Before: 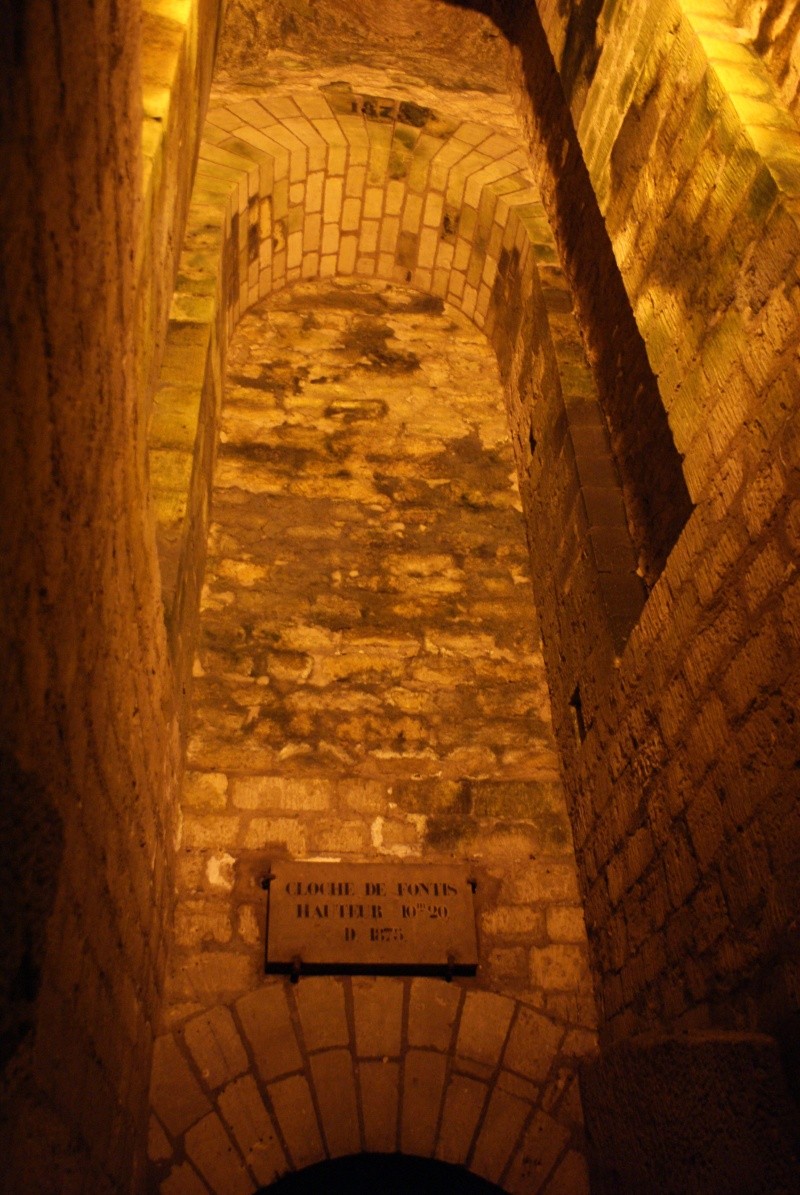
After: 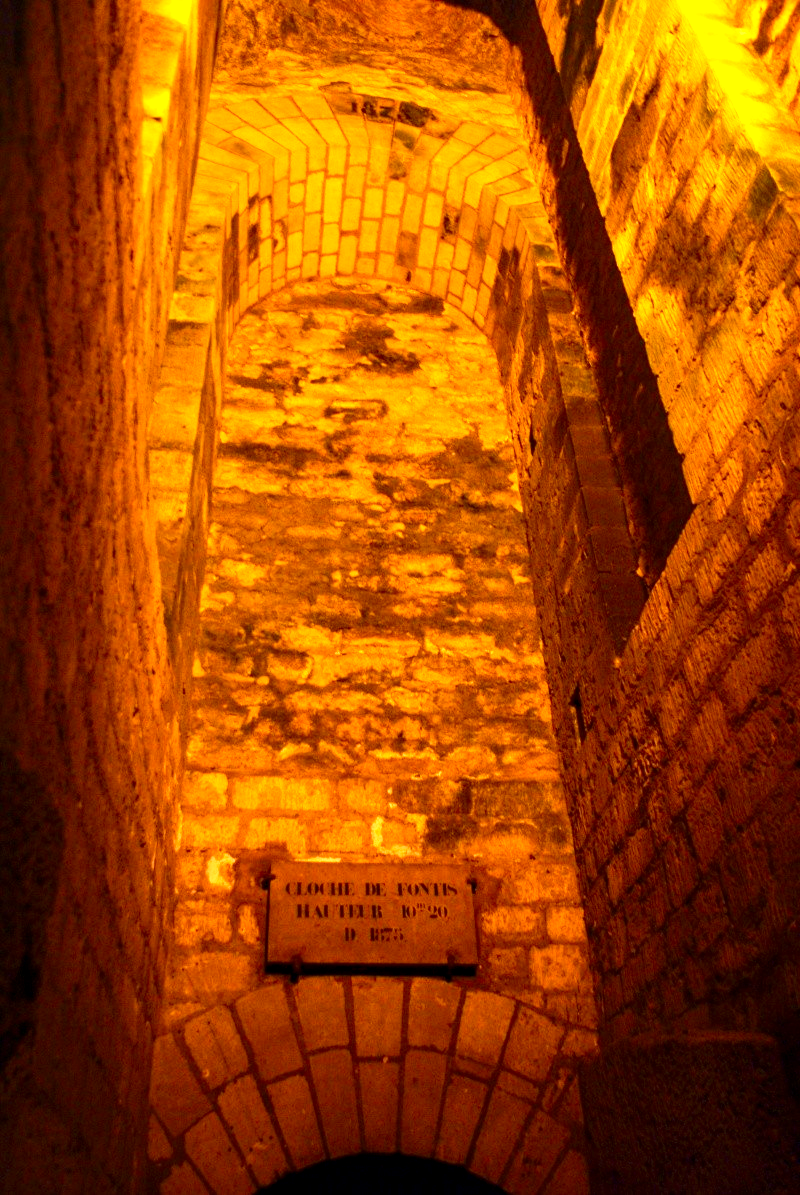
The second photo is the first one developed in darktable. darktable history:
levels: levels [0, 0.498, 0.996]
local contrast: on, module defaults
contrast brightness saturation: contrast 0.164, saturation 0.334
exposure: exposure 0.804 EV, compensate highlight preservation false
sharpen: radius 2.917, amount 0.883, threshold 47.096
